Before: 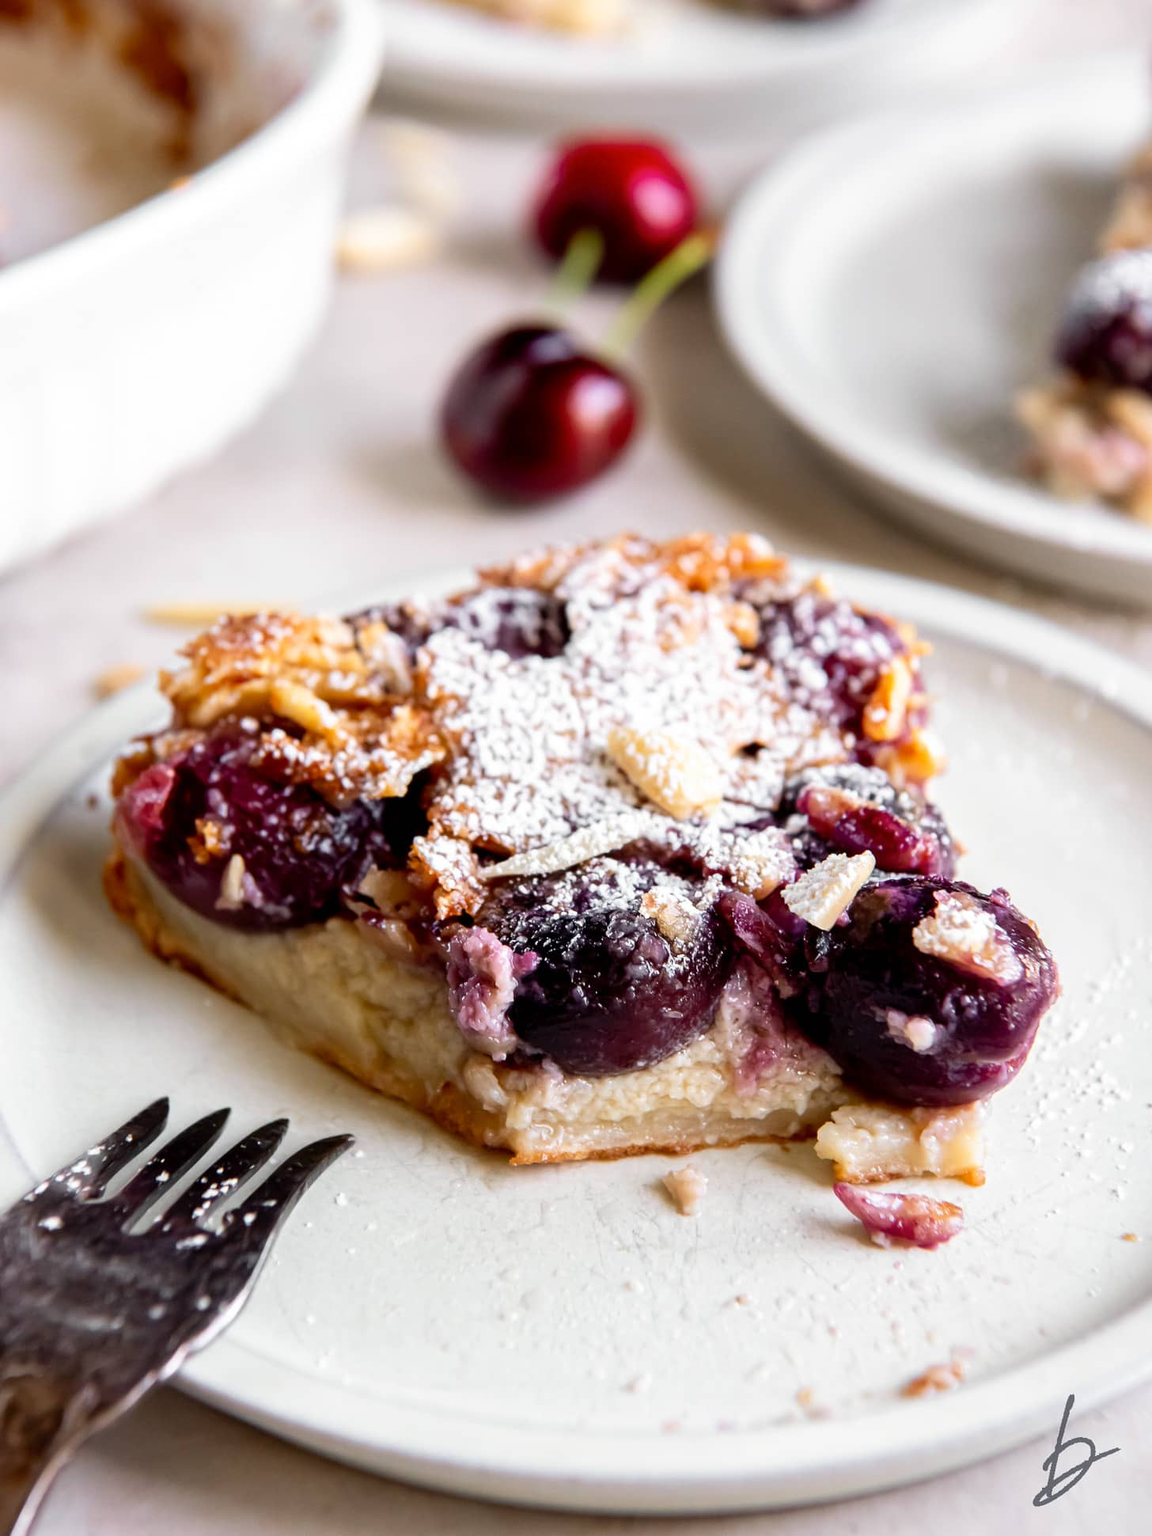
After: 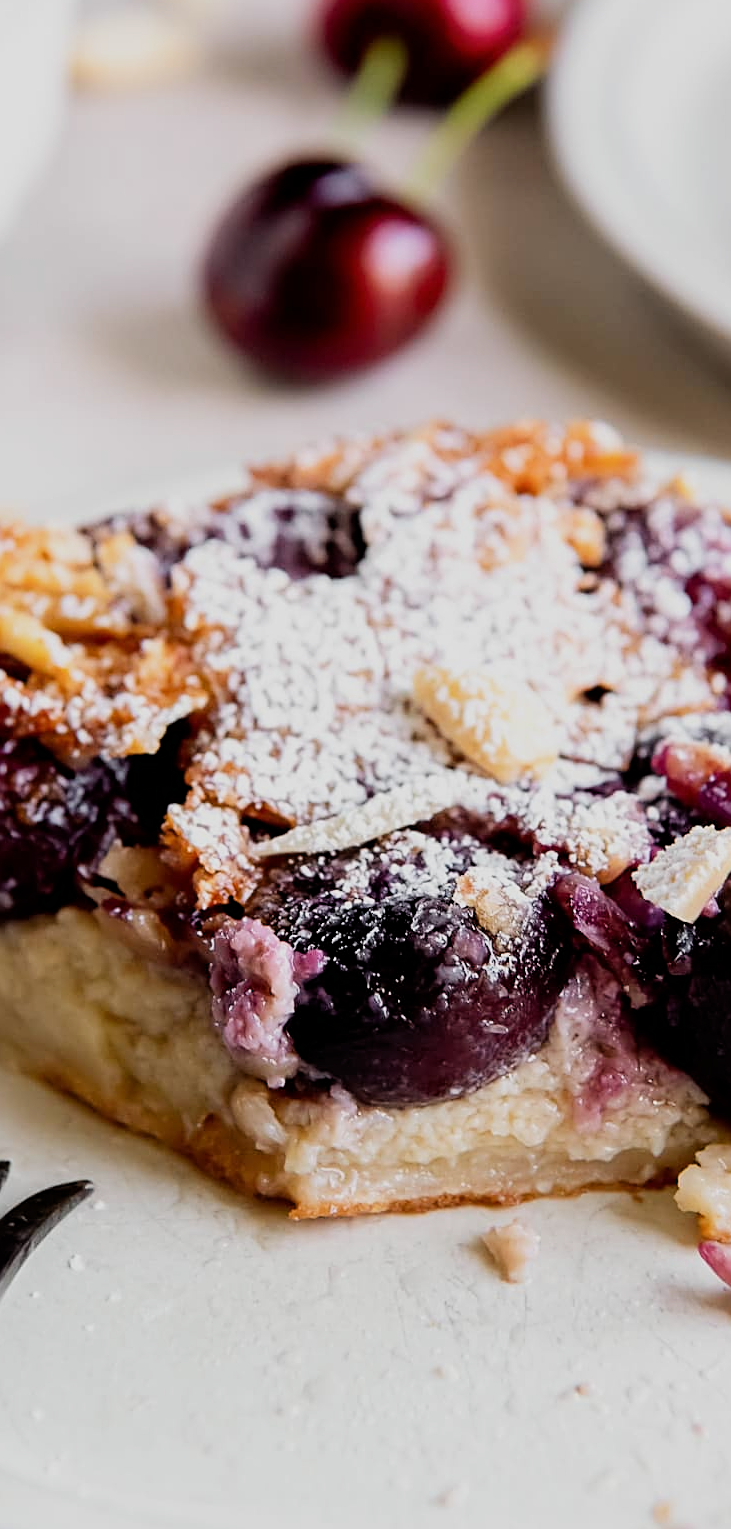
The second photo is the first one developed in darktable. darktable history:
sharpen: on, module defaults
filmic rgb: black relative exposure -7.96 EV, white relative exposure 3.82 EV, hardness 4.33
crop and rotate: angle 0.015°, left 24.382%, top 13.069%, right 25.36%, bottom 8.114%
